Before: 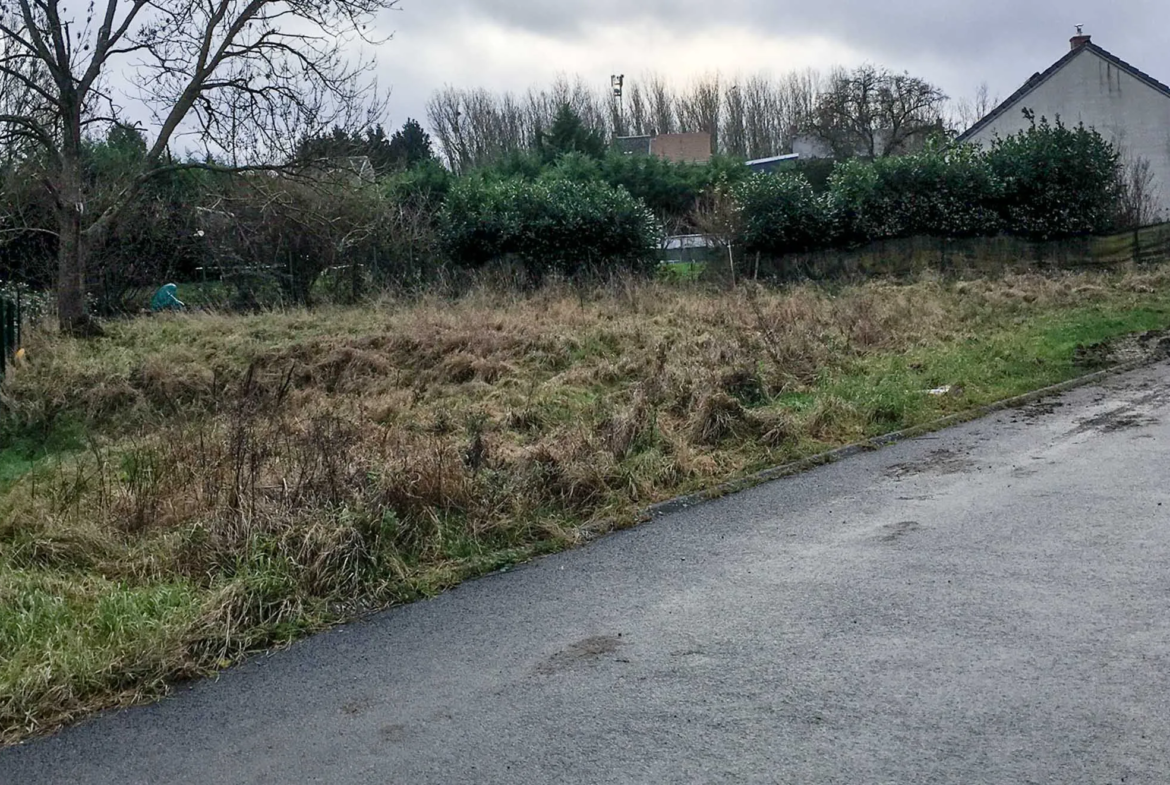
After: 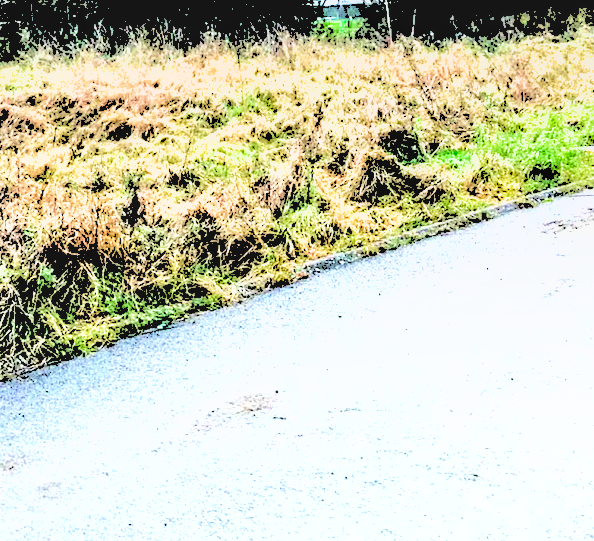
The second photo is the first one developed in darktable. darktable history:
crop and rotate: left 29.352%, top 30.998%, right 19.851%
levels: levels [0.246, 0.256, 0.506]
shadows and highlights: on, module defaults
exposure: exposure 0.203 EV, compensate highlight preservation false
tone equalizer: mask exposure compensation -0.514 EV
local contrast: on, module defaults
